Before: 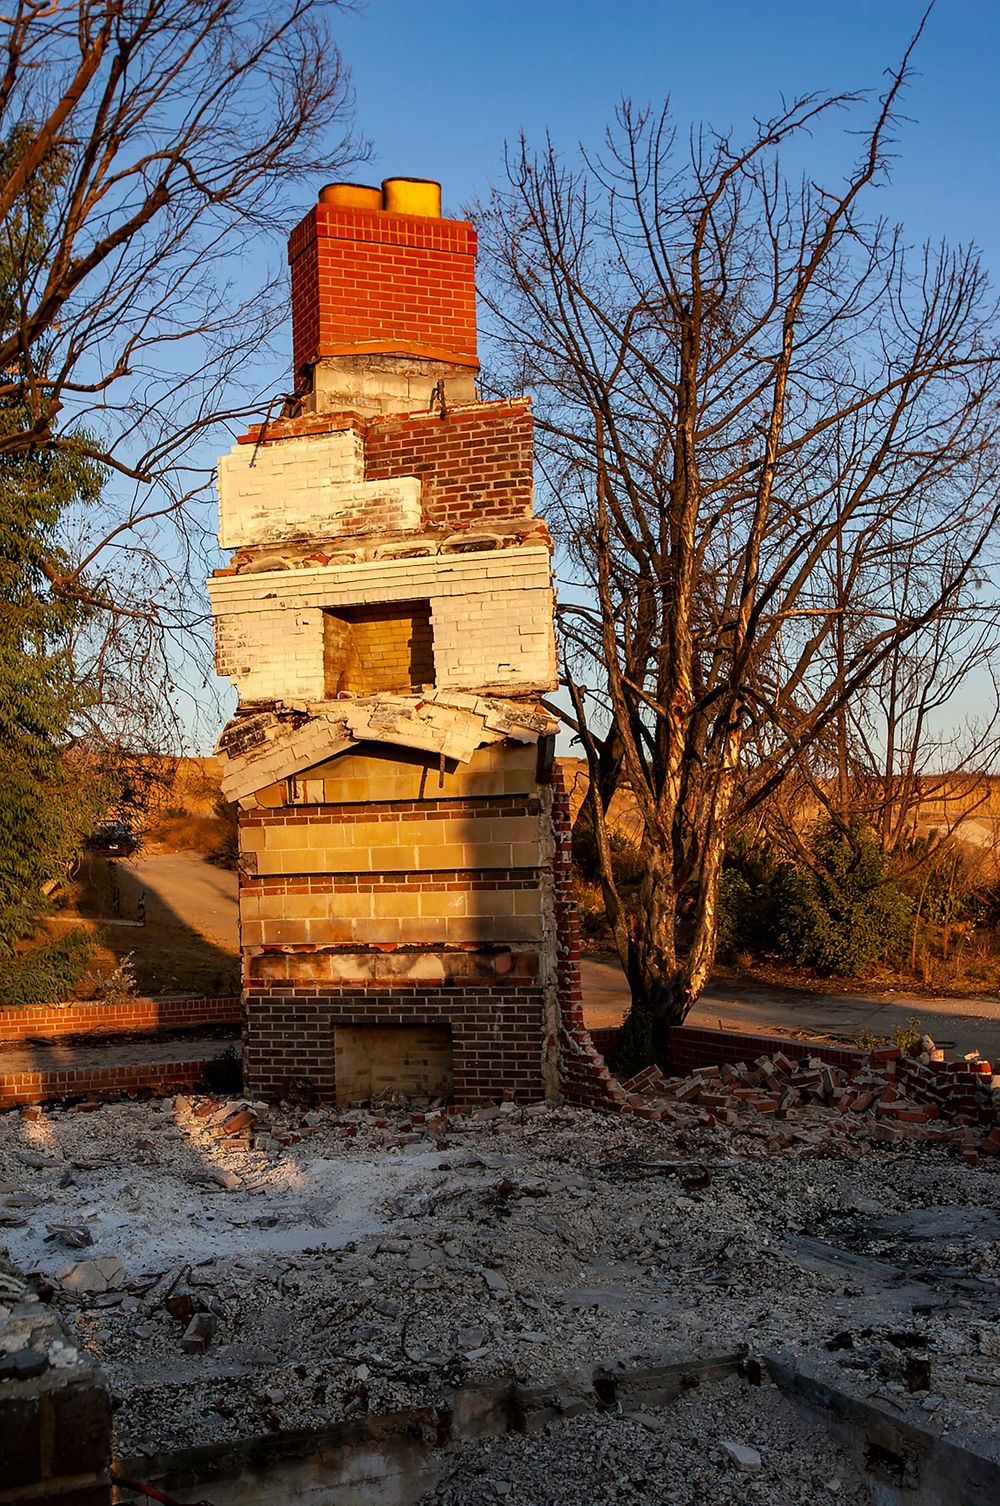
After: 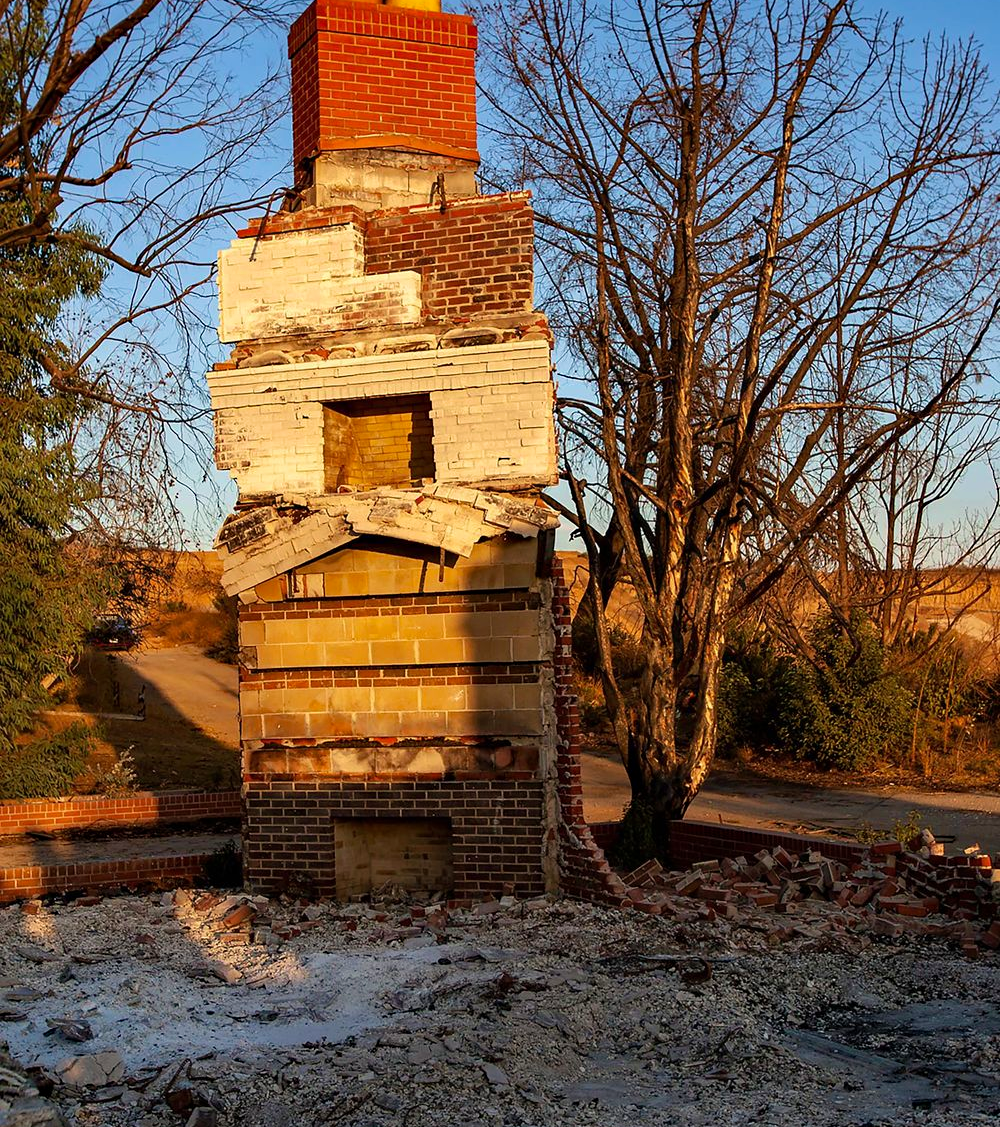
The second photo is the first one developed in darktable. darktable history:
crop: top 13.714%, bottom 11.445%
velvia: on, module defaults
haze removal: compatibility mode true, adaptive false
